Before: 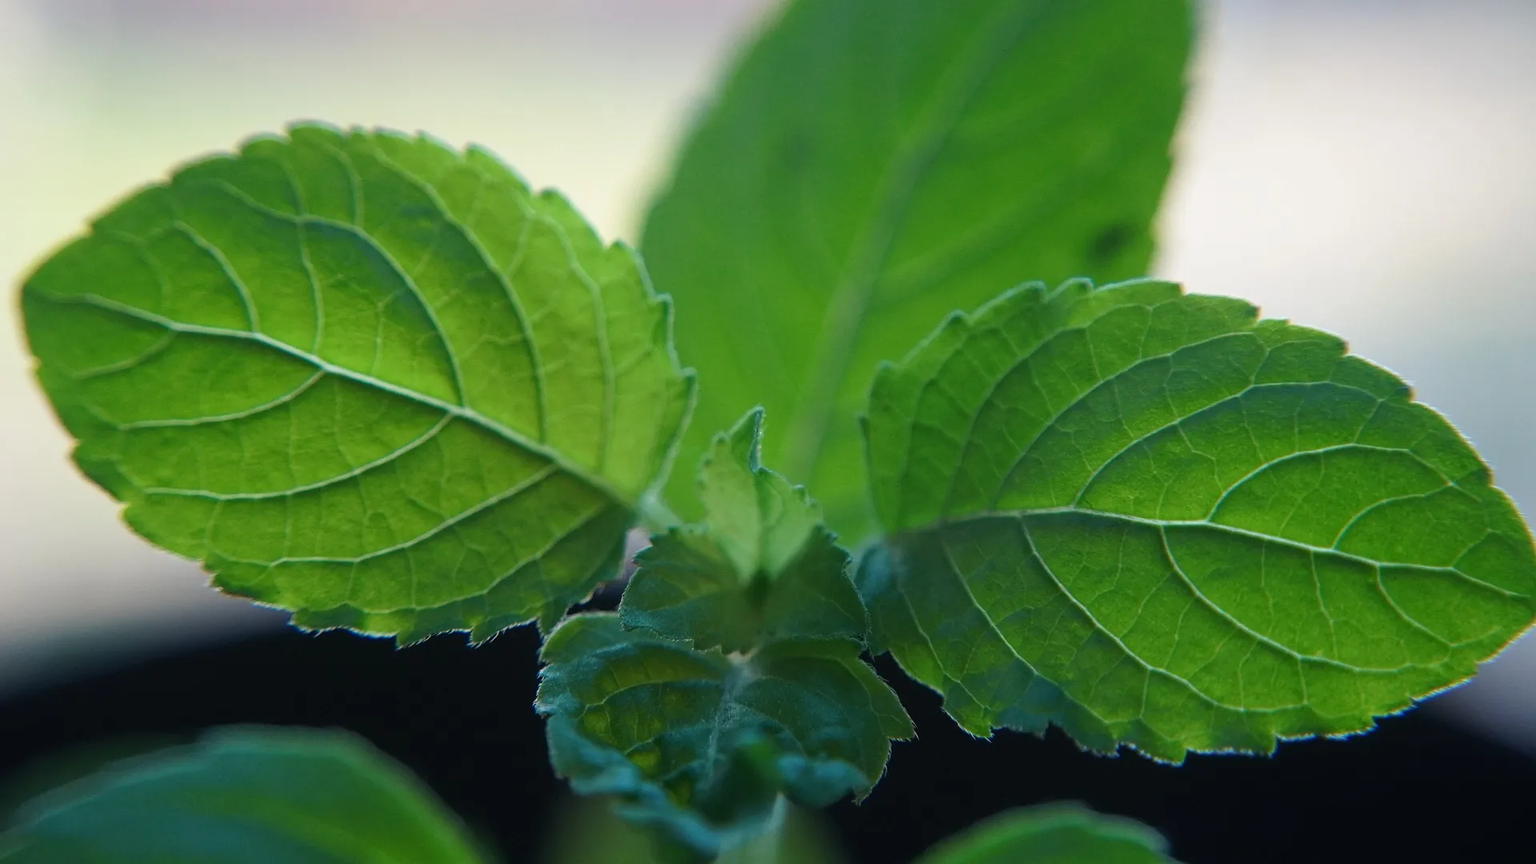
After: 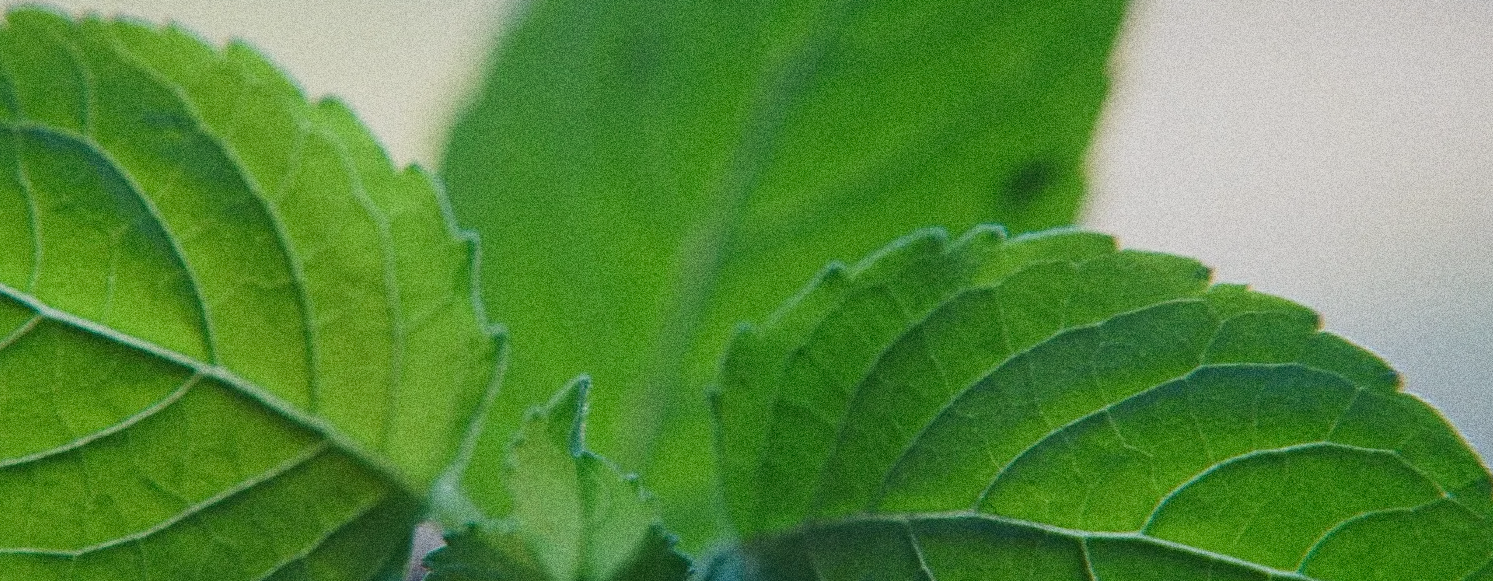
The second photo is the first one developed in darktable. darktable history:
crop: left 18.38%, top 11.092%, right 2.134%, bottom 33.217%
rotate and perspective: rotation 1.57°, crop left 0.018, crop right 0.982, crop top 0.039, crop bottom 0.961
filmic rgb: black relative exposure -16 EV, white relative exposure 4.97 EV, hardness 6.25
grain: coarseness 10.62 ISO, strength 55.56%
